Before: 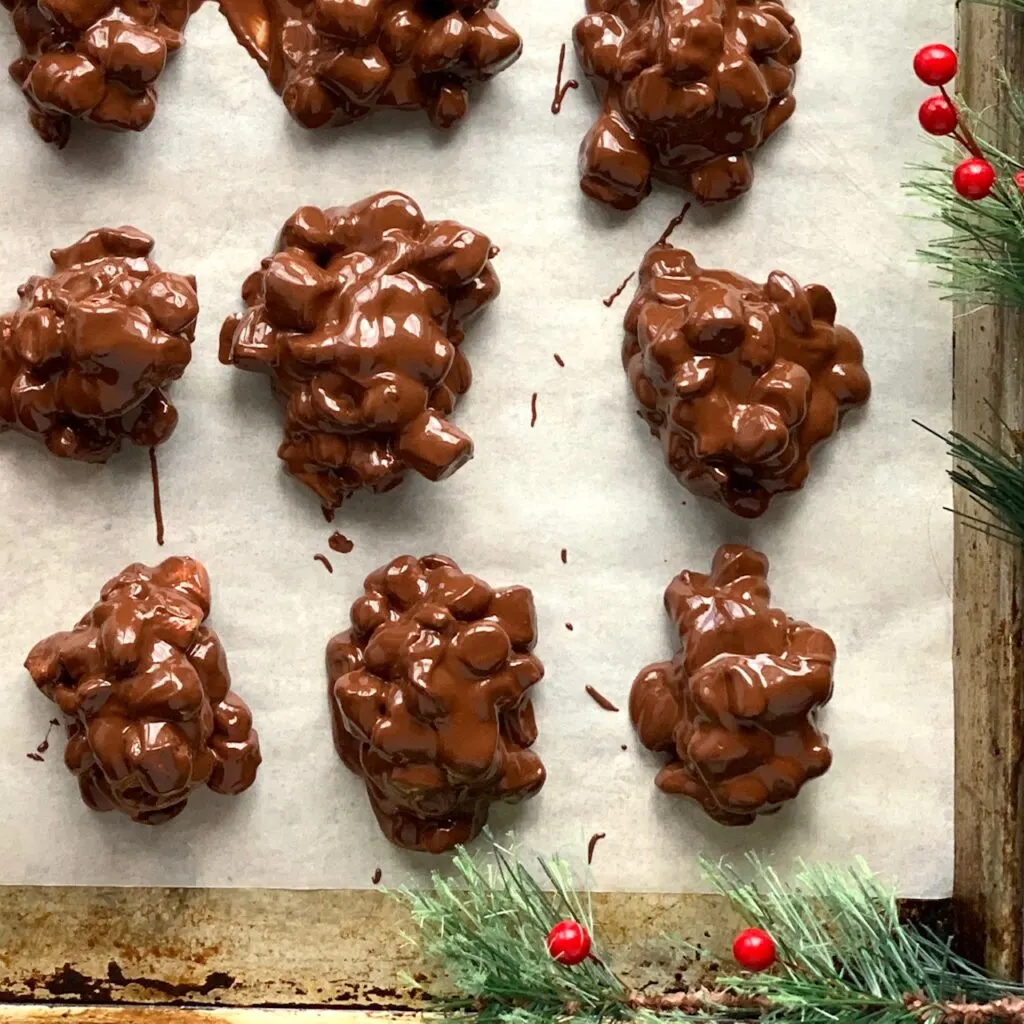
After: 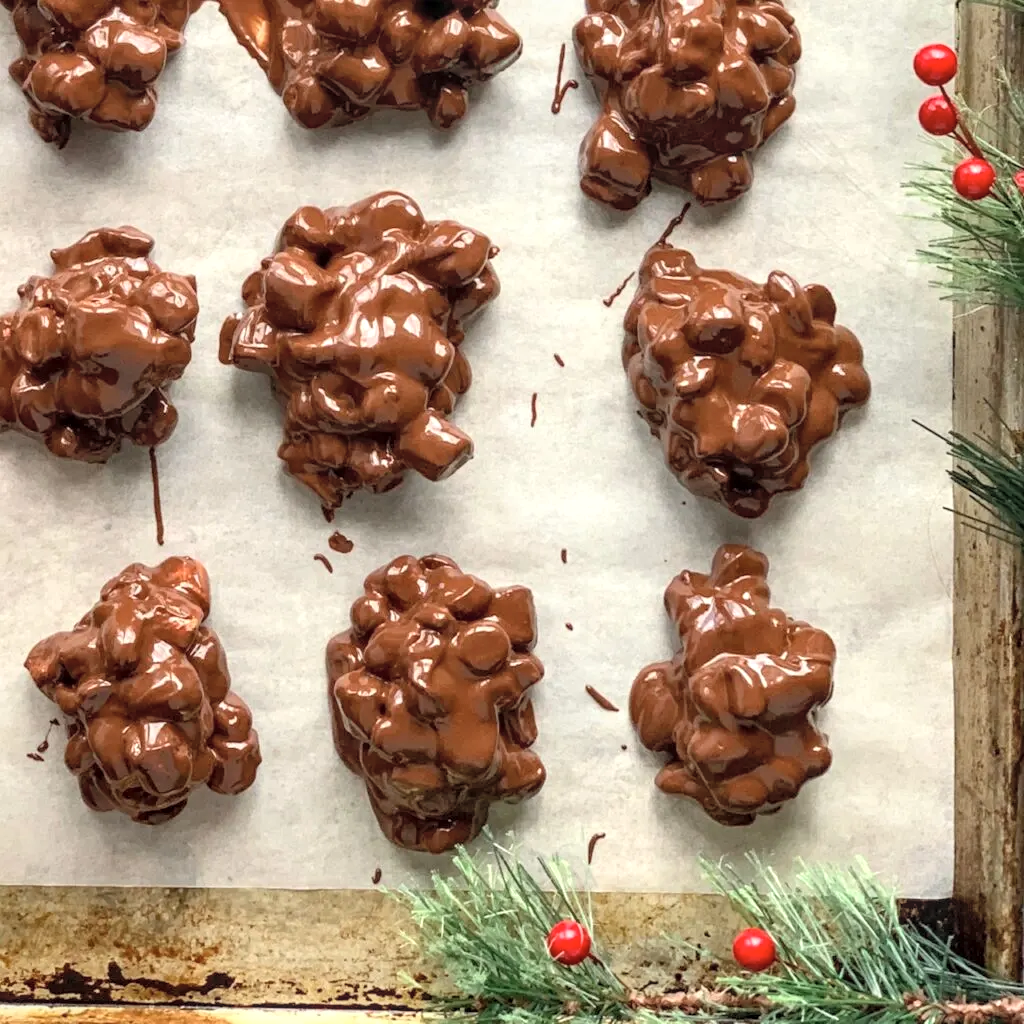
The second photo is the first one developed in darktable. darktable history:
local contrast: detail 130%
contrast brightness saturation: brightness 0.15
